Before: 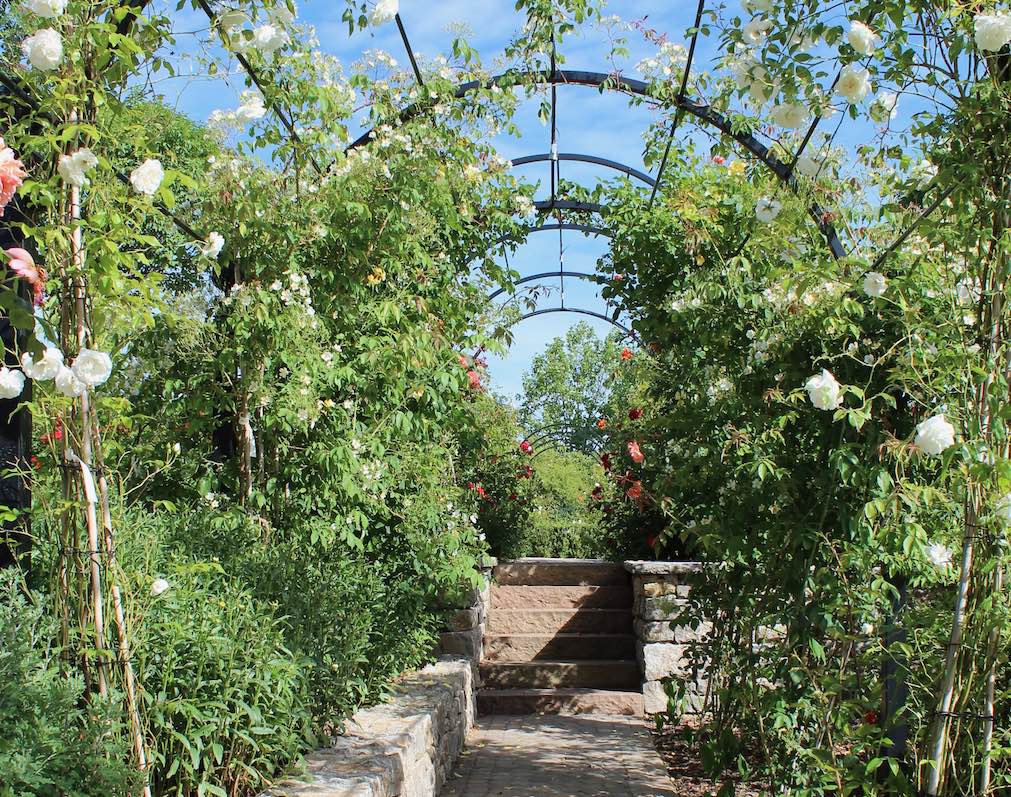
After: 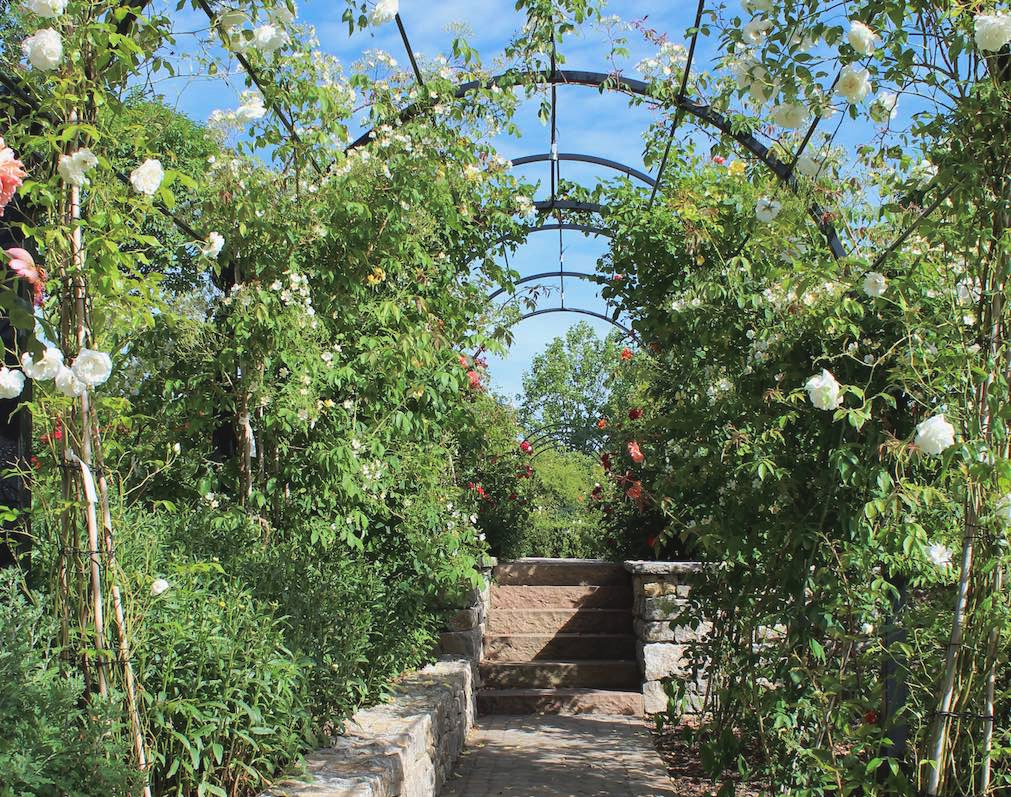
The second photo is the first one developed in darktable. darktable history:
tone curve: curves: ch0 [(0.001, 0.042) (0.128, 0.16) (0.452, 0.42) (0.603, 0.566) (0.754, 0.733) (1, 1)]; ch1 [(0, 0) (0.325, 0.327) (0.412, 0.441) (0.473, 0.466) (0.5, 0.499) (0.549, 0.558) (0.617, 0.625) (0.713, 0.7) (1, 1)]; ch2 [(0, 0) (0.386, 0.397) (0.445, 0.47) (0.505, 0.498) (0.529, 0.524) (0.574, 0.569) (0.652, 0.641) (1, 1)], preserve colors none
